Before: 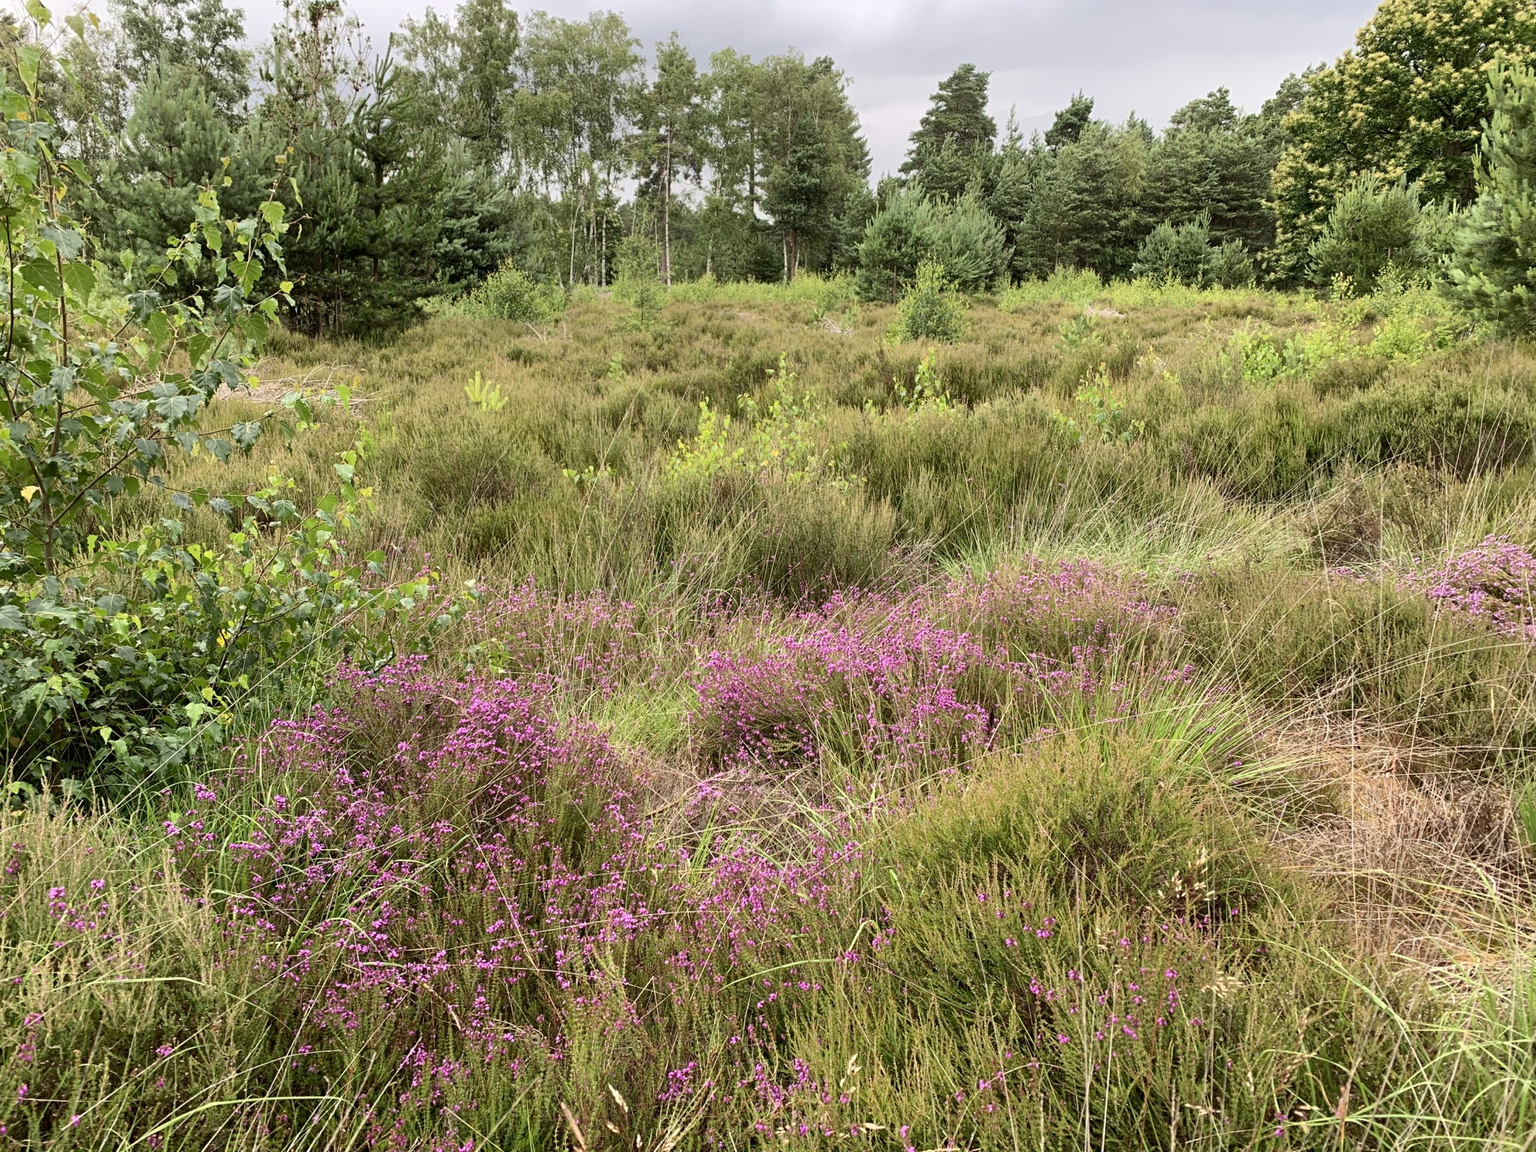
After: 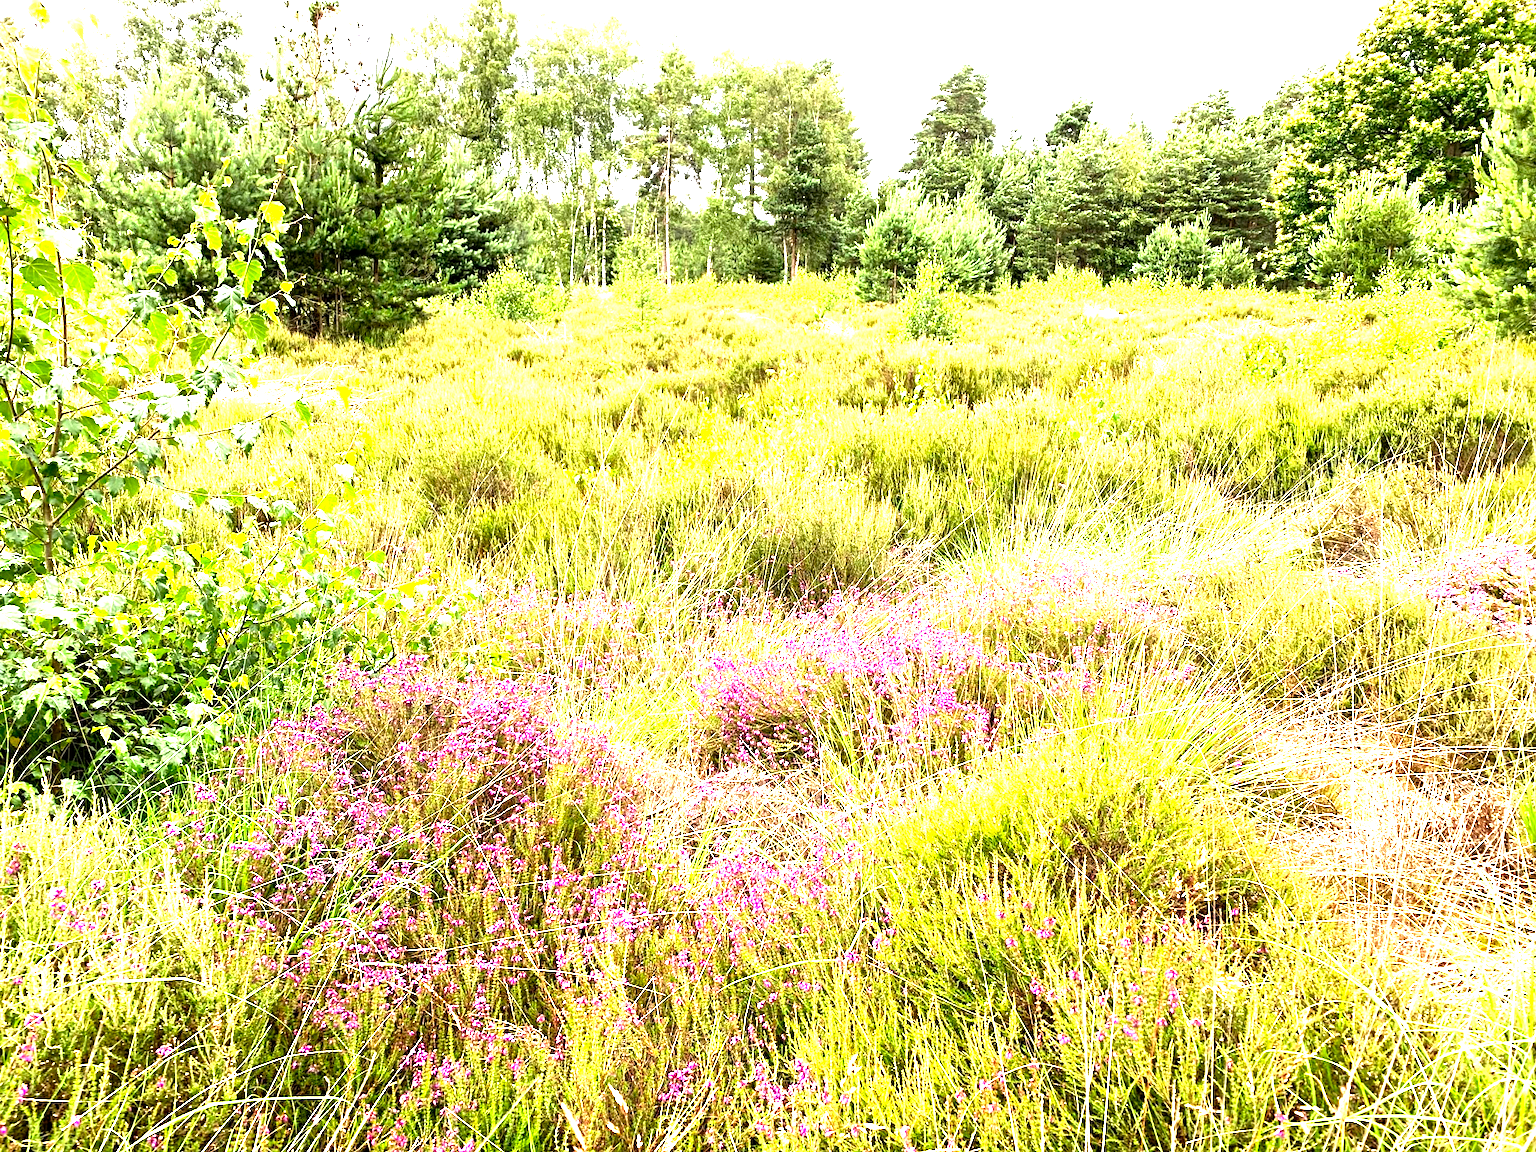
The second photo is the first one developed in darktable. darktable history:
exposure: black level correction 0, exposure 1.741 EV, compensate exposure bias true, compensate highlight preservation false
color balance: lift [0.991, 1, 1, 1], gamma [0.996, 1, 1, 1], input saturation 98.52%, contrast 20.34%, output saturation 103.72%
